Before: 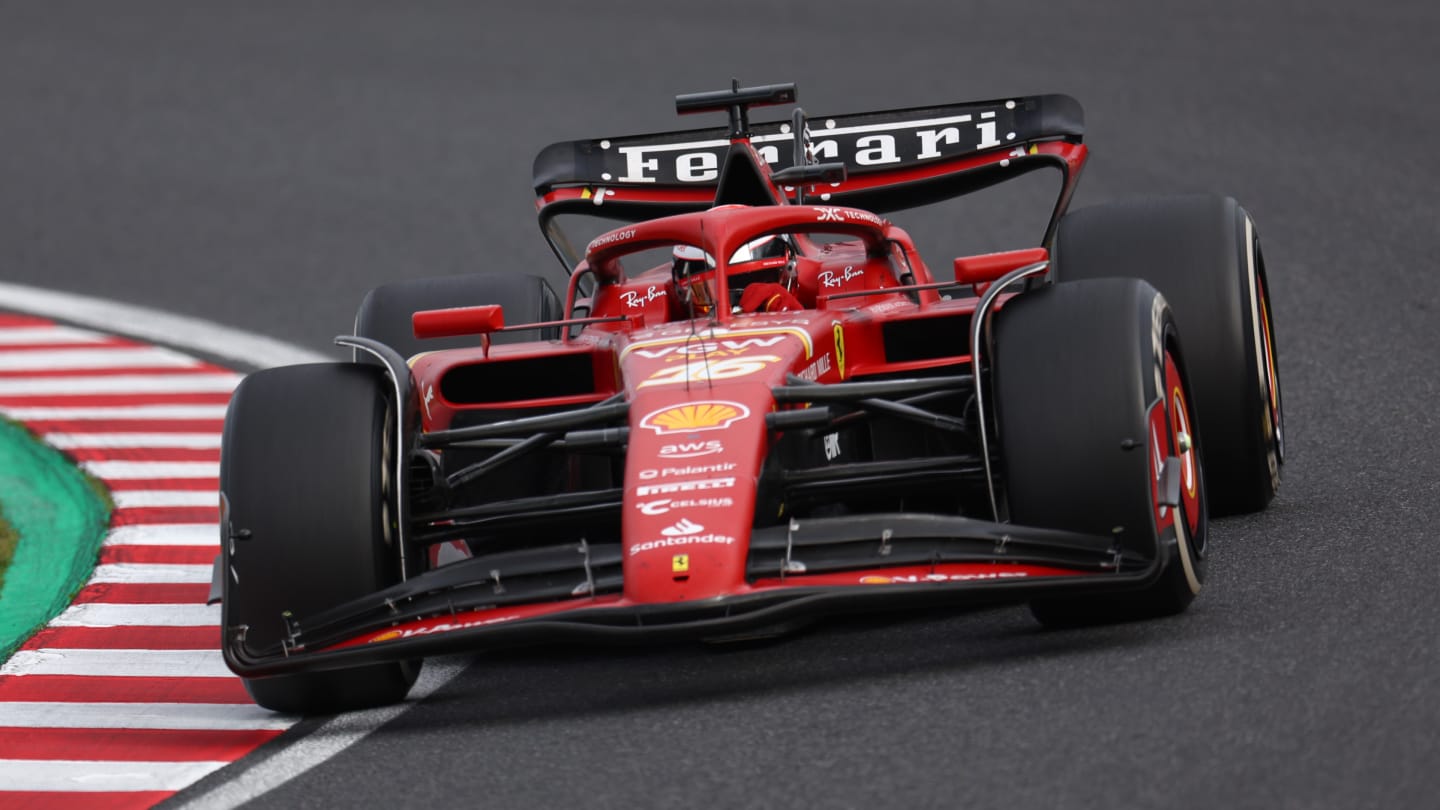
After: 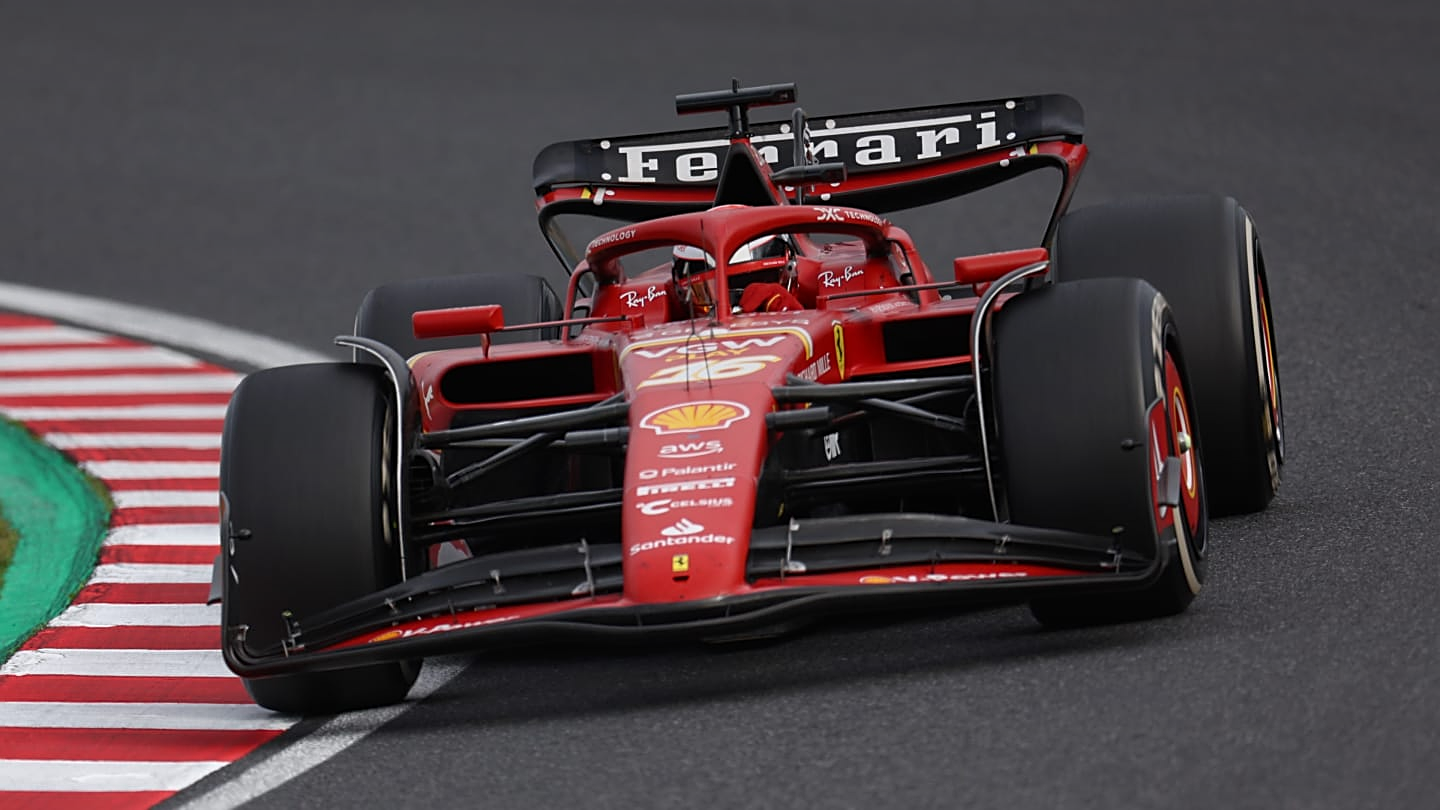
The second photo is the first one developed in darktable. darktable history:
sharpen: on, module defaults
graduated density: on, module defaults
